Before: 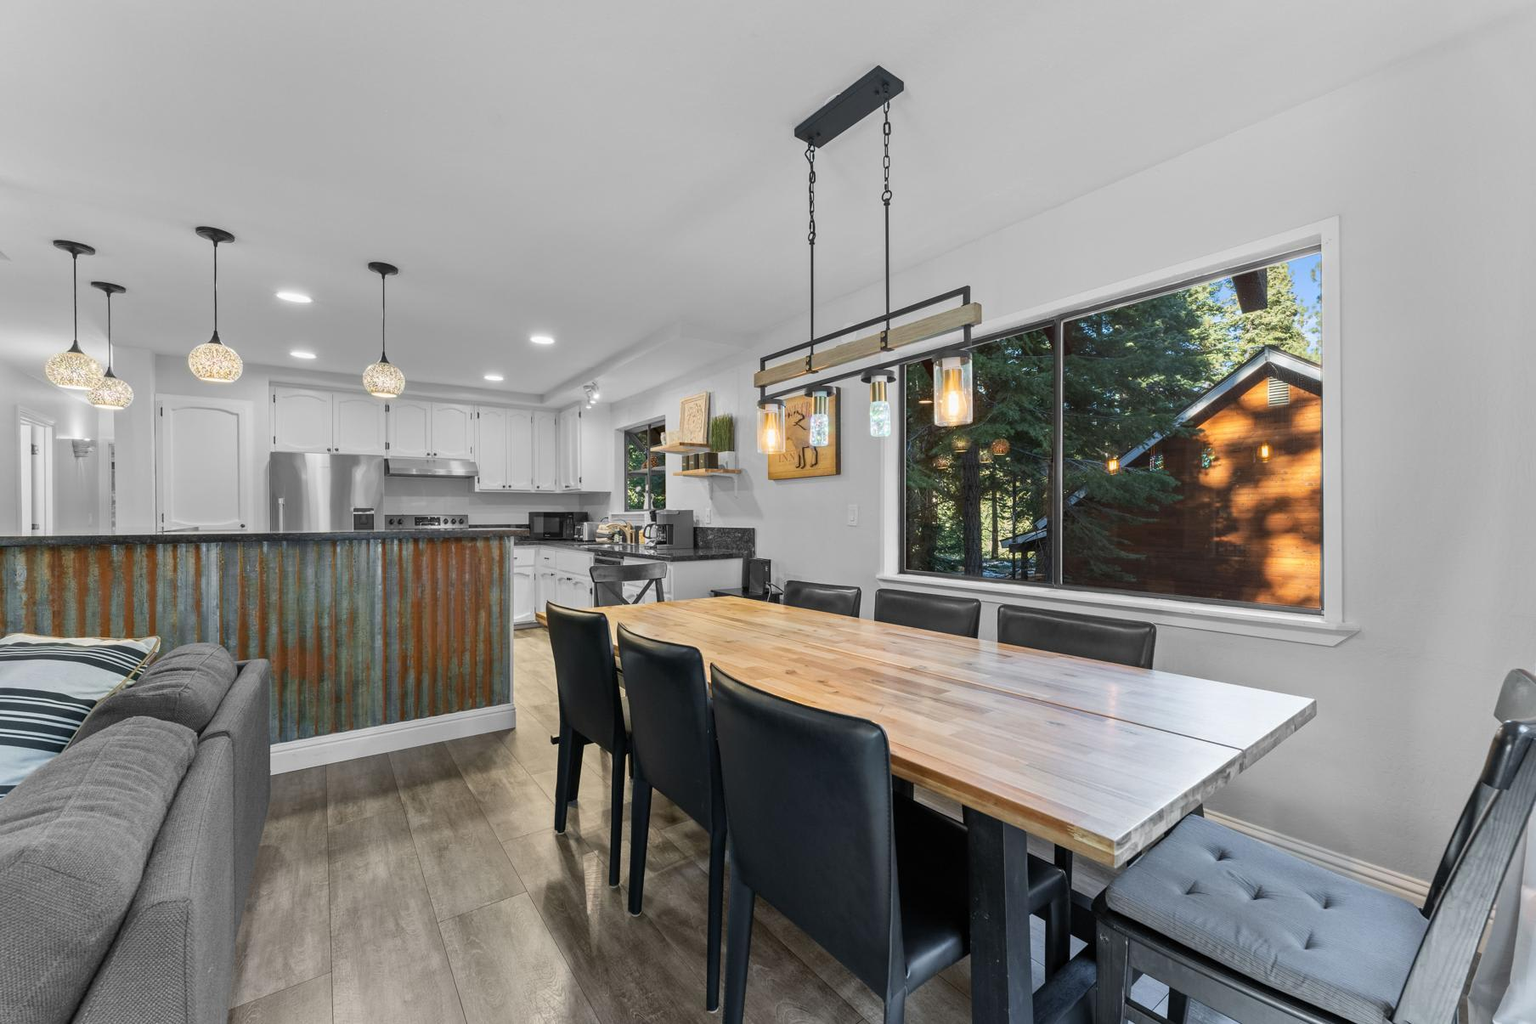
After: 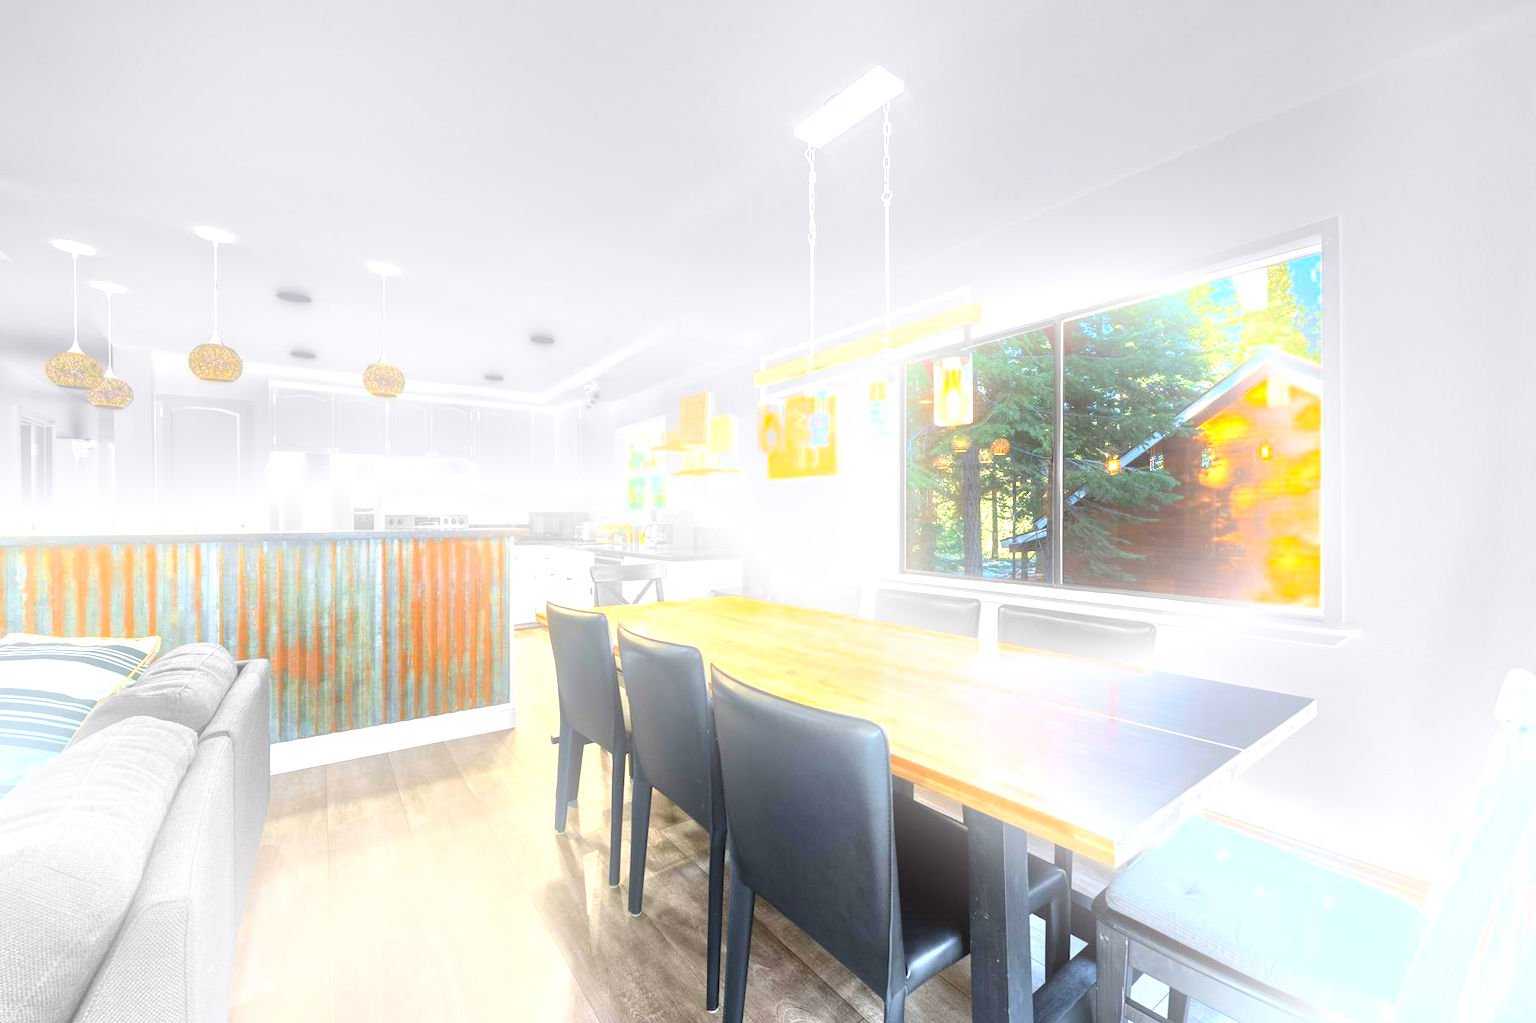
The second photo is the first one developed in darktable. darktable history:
color balance: lift [1, 1, 0.999, 1.001], gamma [1, 1.003, 1.005, 0.995], gain [1, 0.992, 0.988, 1.012], contrast 5%, output saturation 110%
bloom: on, module defaults
exposure: black level correction 0, exposure 1.625 EV, compensate exposure bias true, compensate highlight preservation false
